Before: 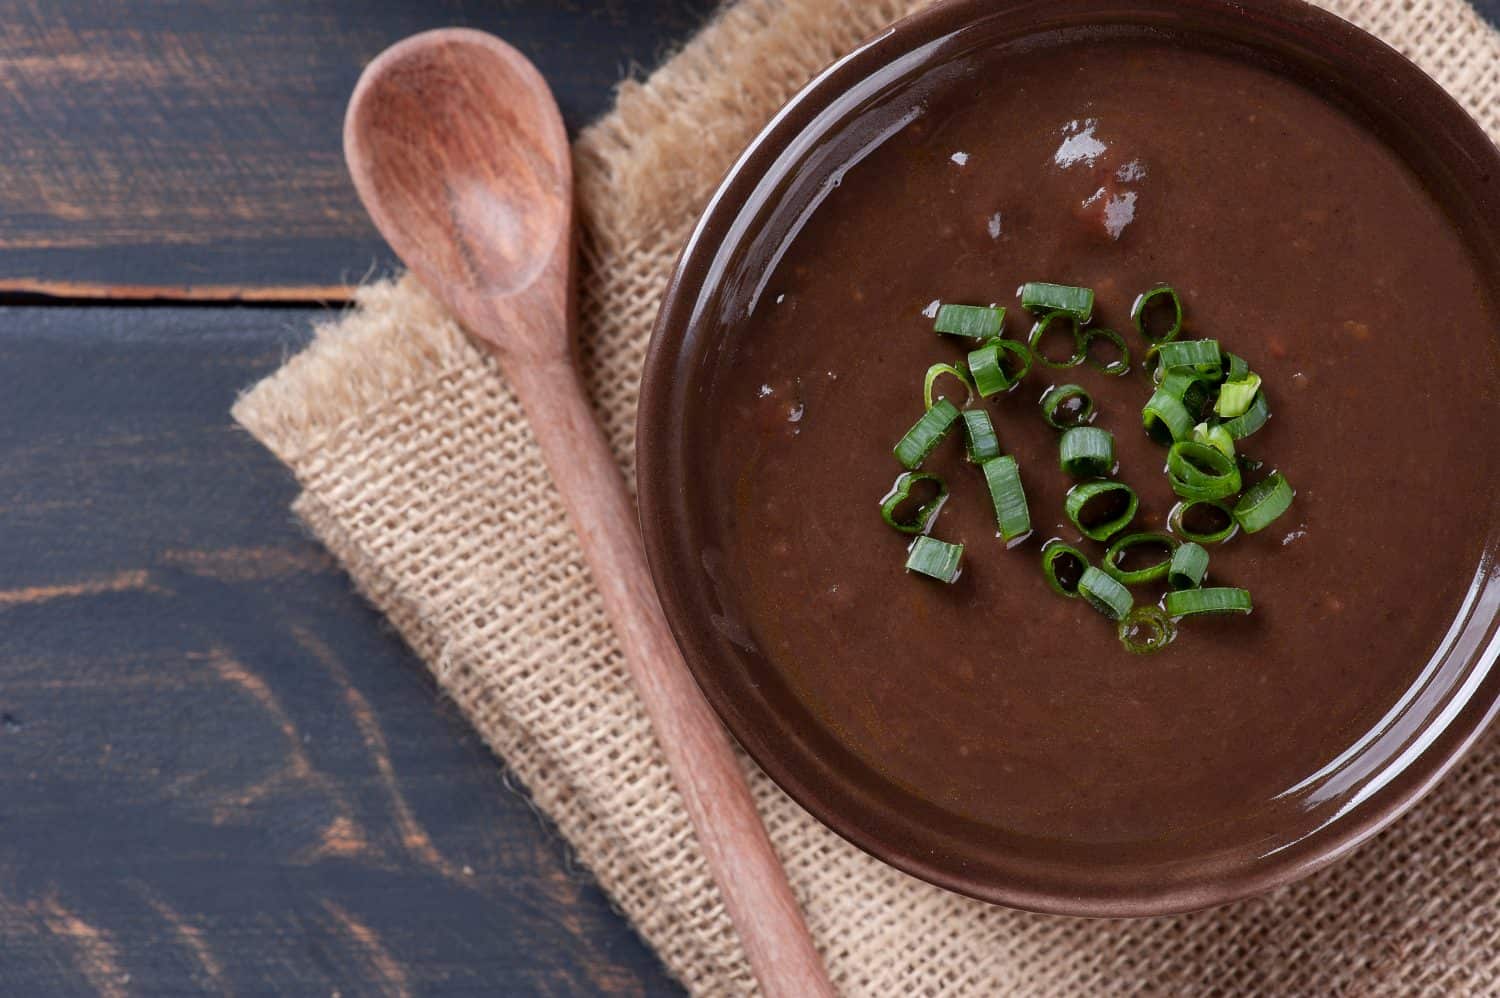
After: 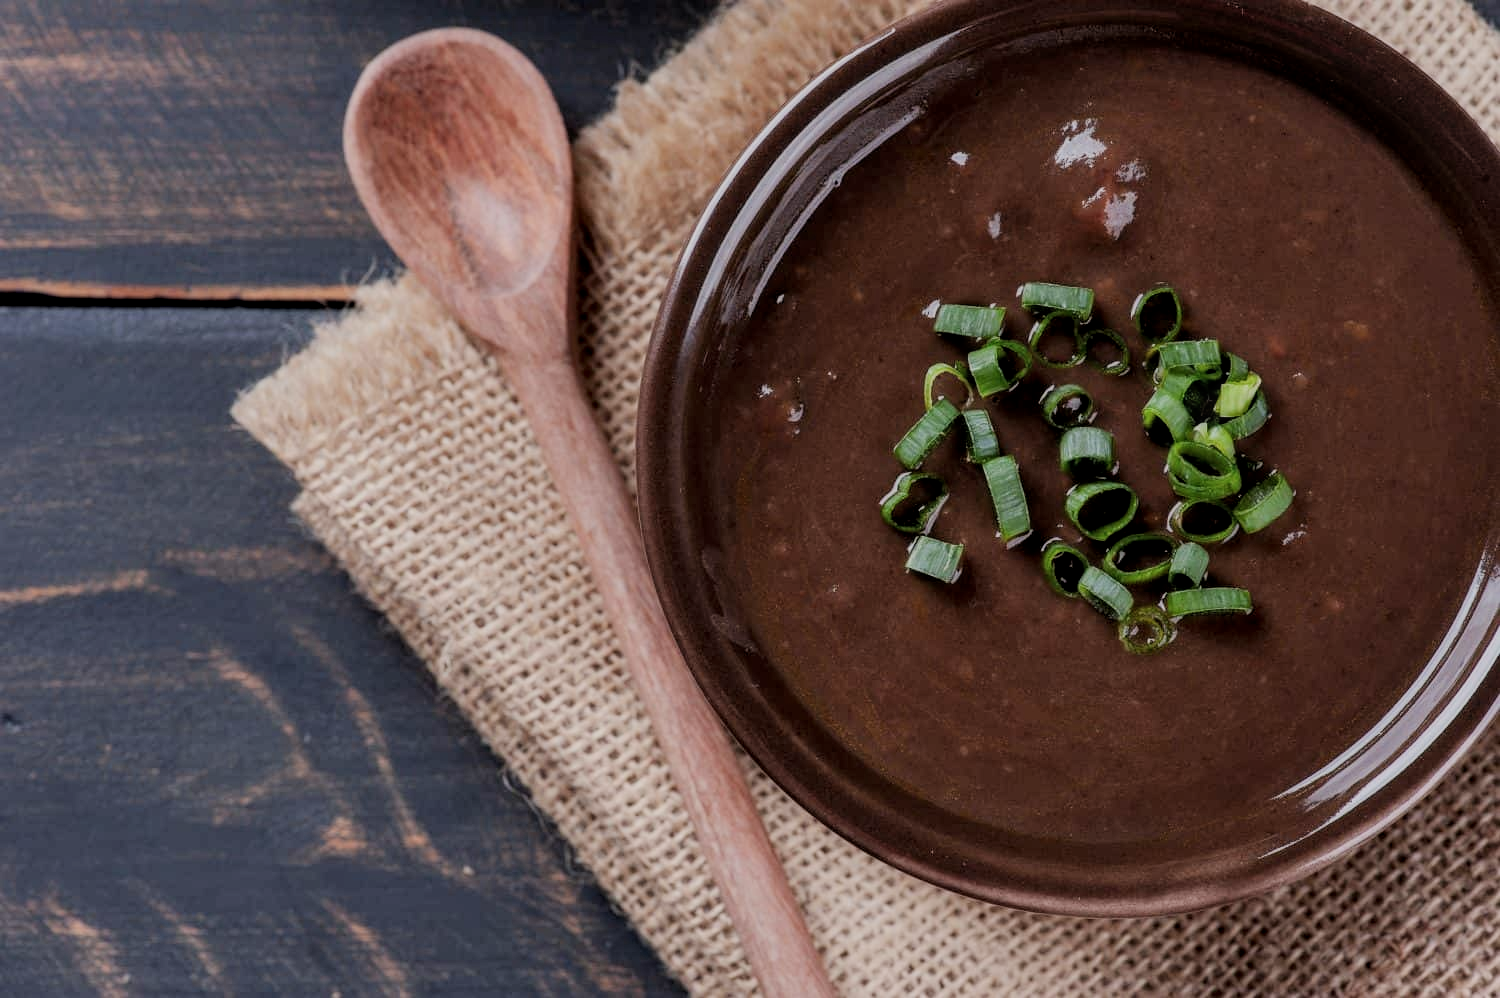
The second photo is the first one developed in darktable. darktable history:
contrast brightness saturation: saturation -0.04
local contrast: on, module defaults
filmic rgb: black relative exposure -7.32 EV, white relative exposure 5.09 EV, hardness 3.2
